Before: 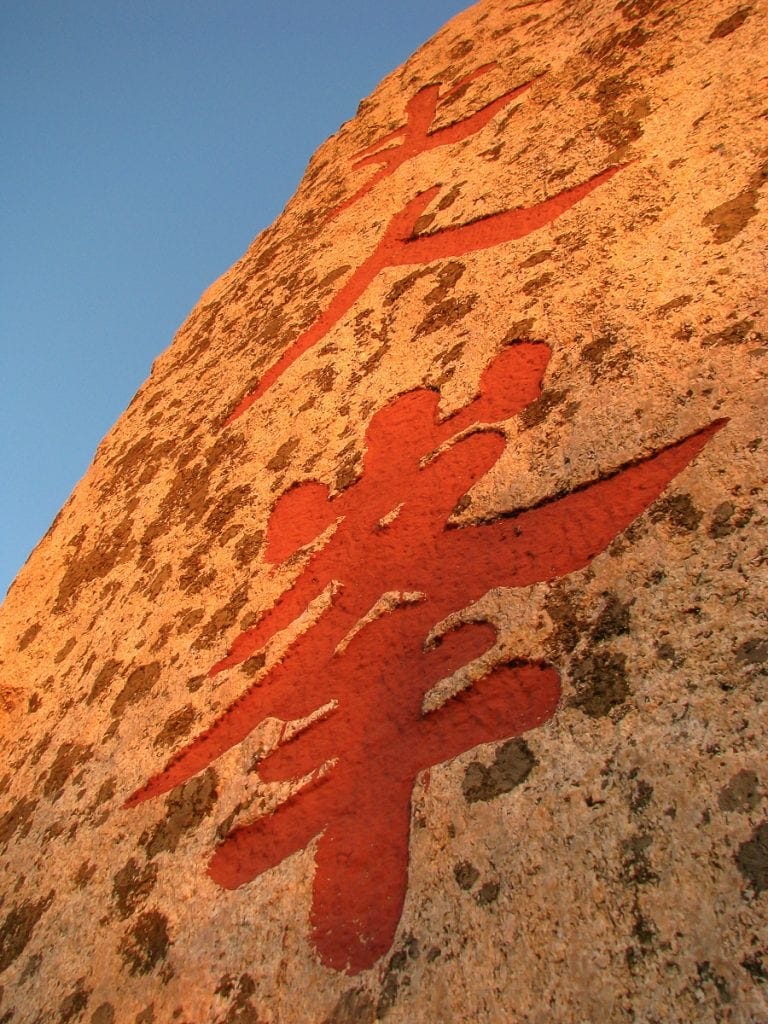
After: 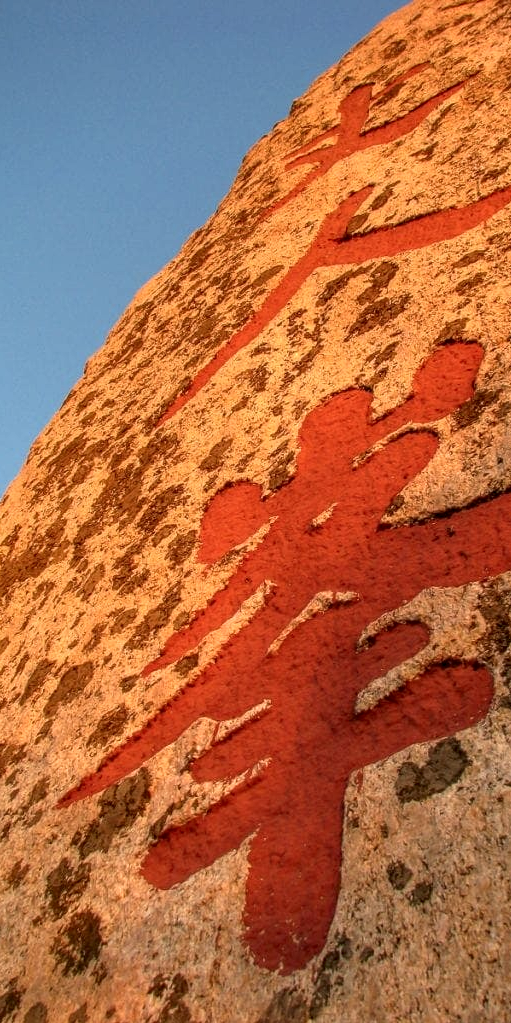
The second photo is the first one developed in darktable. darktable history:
local contrast: highlights 61%, detail 143%, midtone range 0.428
crop and rotate: left 8.786%, right 24.548%
